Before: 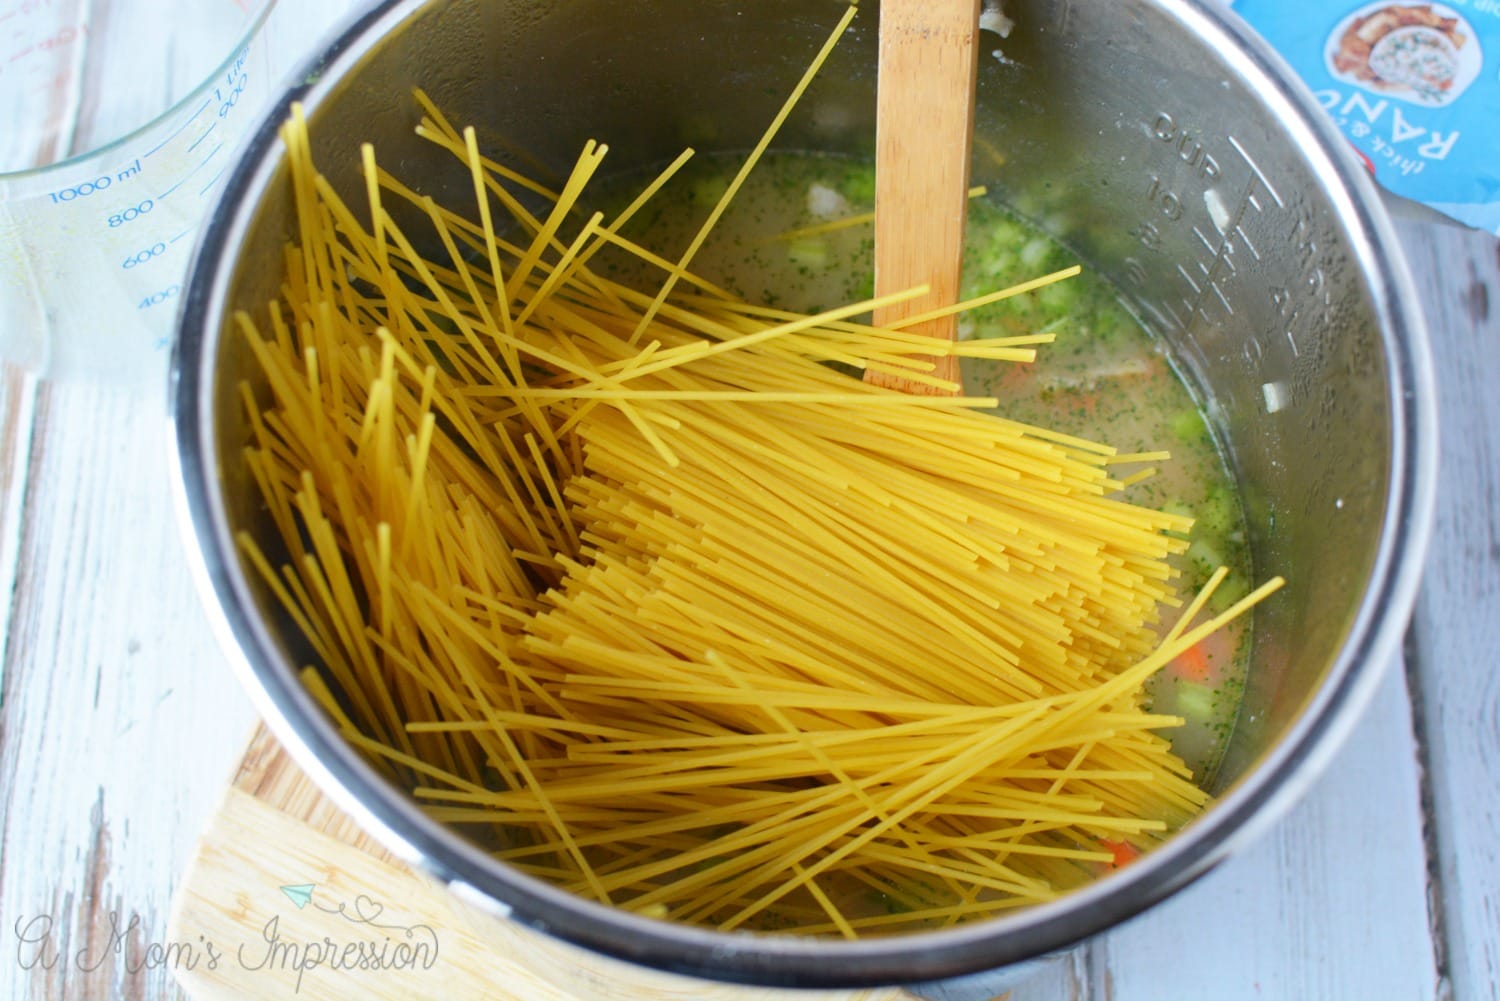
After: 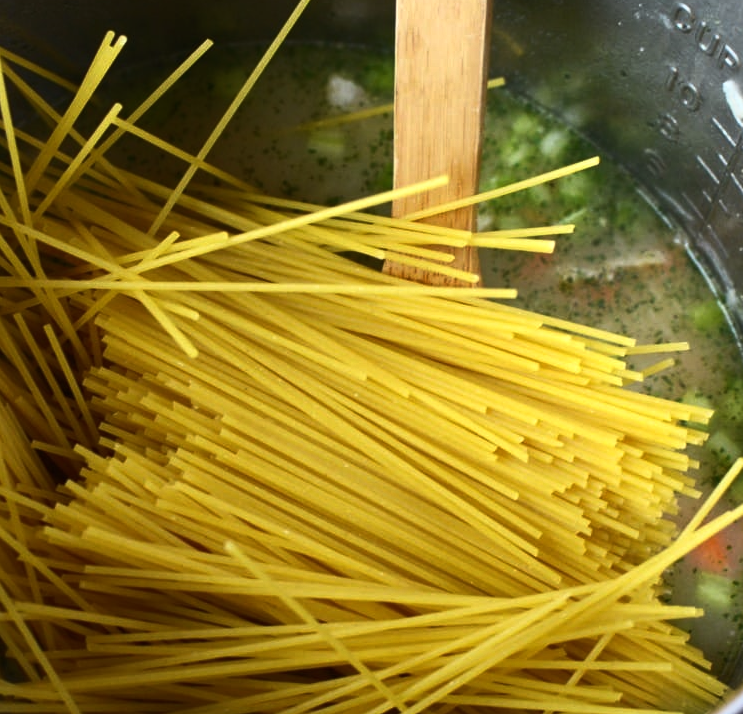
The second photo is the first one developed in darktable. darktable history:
crop: left 32.075%, top 10.976%, right 18.355%, bottom 17.596%
tone curve: curves: ch0 [(0, 0) (0.56, 0.467) (0.846, 0.934) (1, 1)]
